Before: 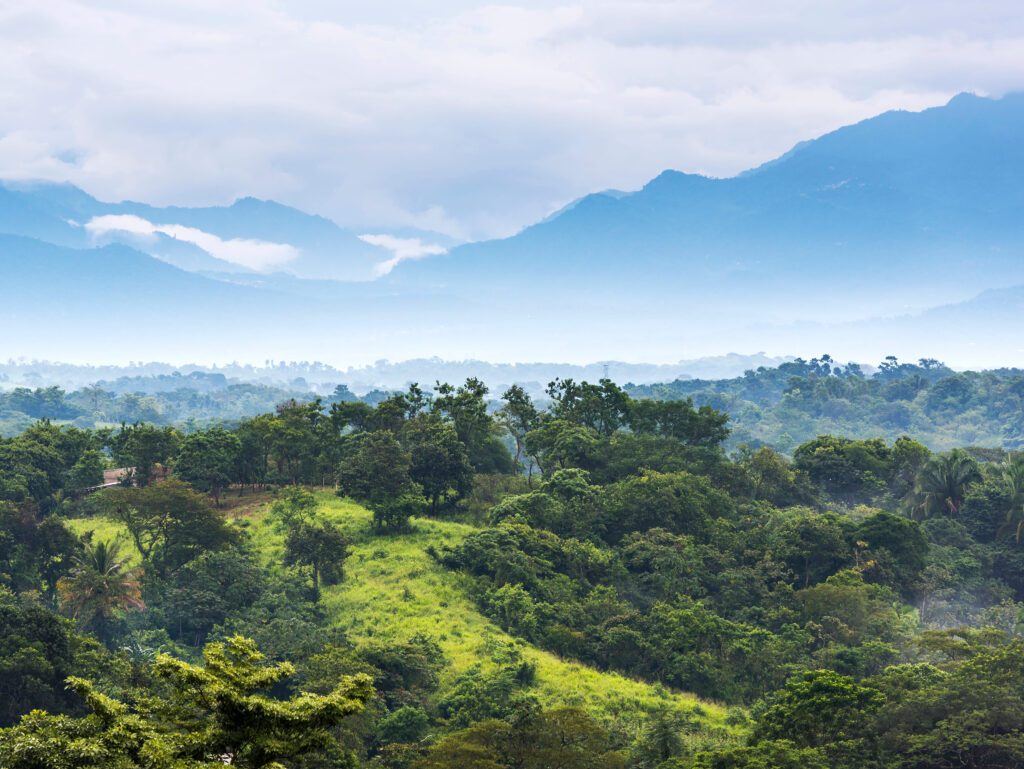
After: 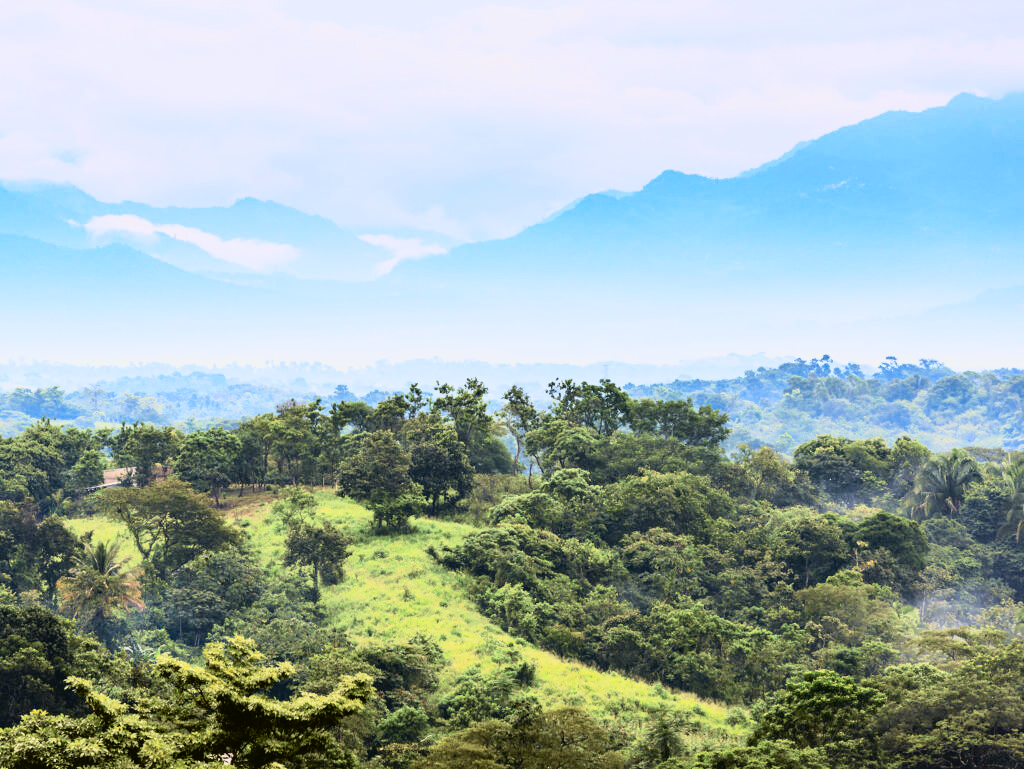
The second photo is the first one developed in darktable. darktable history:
filmic rgb: black relative exposure -7.65 EV, white relative exposure 4.56 EV, hardness 3.61, color science v6 (2022)
exposure: black level correction 0, exposure 0.5 EV, compensate highlight preservation false
color correction: highlights a* 3.12, highlights b* -1.55, shadows a* -0.101, shadows b* 2.52, saturation 0.98
tone curve: curves: ch0 [(0, 0.023) (0.087, 0.065) (0.184, 0.168) (0.45, 0.54) (0.57, 0.683) (0.706, 0.841) (0.877, 0.948) (1, 0.984)]; ch1 [(0, 0) (0.388, 0.369) (0.447, 0.447) (0.505, 0.5) (0.534, 0.528) (0.57, 0.571) (0.592, 0.602) (0.644, 0.663) (1, 1)]; ch2 [(0, 0) (0.314, 0.223) (0.427, 0.405) (0.492, 0.496) (0.524, 0.547) (0.534, 0.57) (0.583, 0.605) (0.673, 0.667) (1, 1)], color space Lab, independent channels, preserve colors none
